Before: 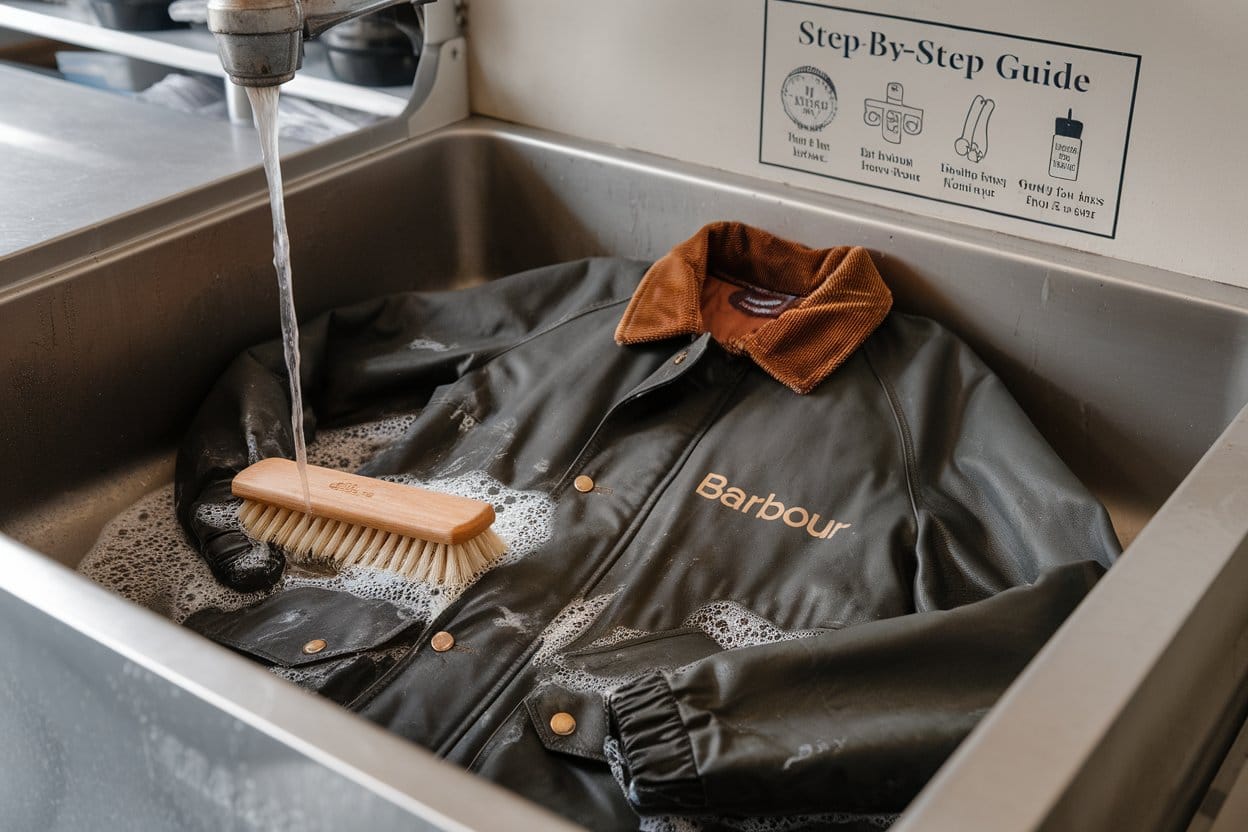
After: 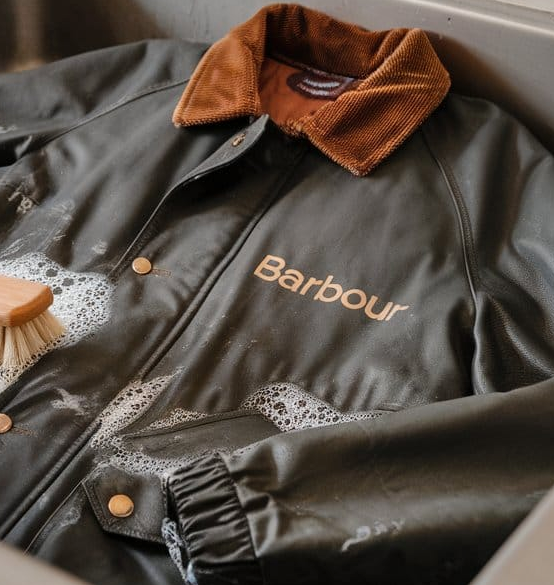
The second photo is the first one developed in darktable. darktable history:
shadows and highlights: radius 108.52, shadows 44.07, highlights -67.8, low approximation 0.01, soften with gaussian
crop: left 35.432%, top 26.233%, right 20.145%, bottom 3.432%
